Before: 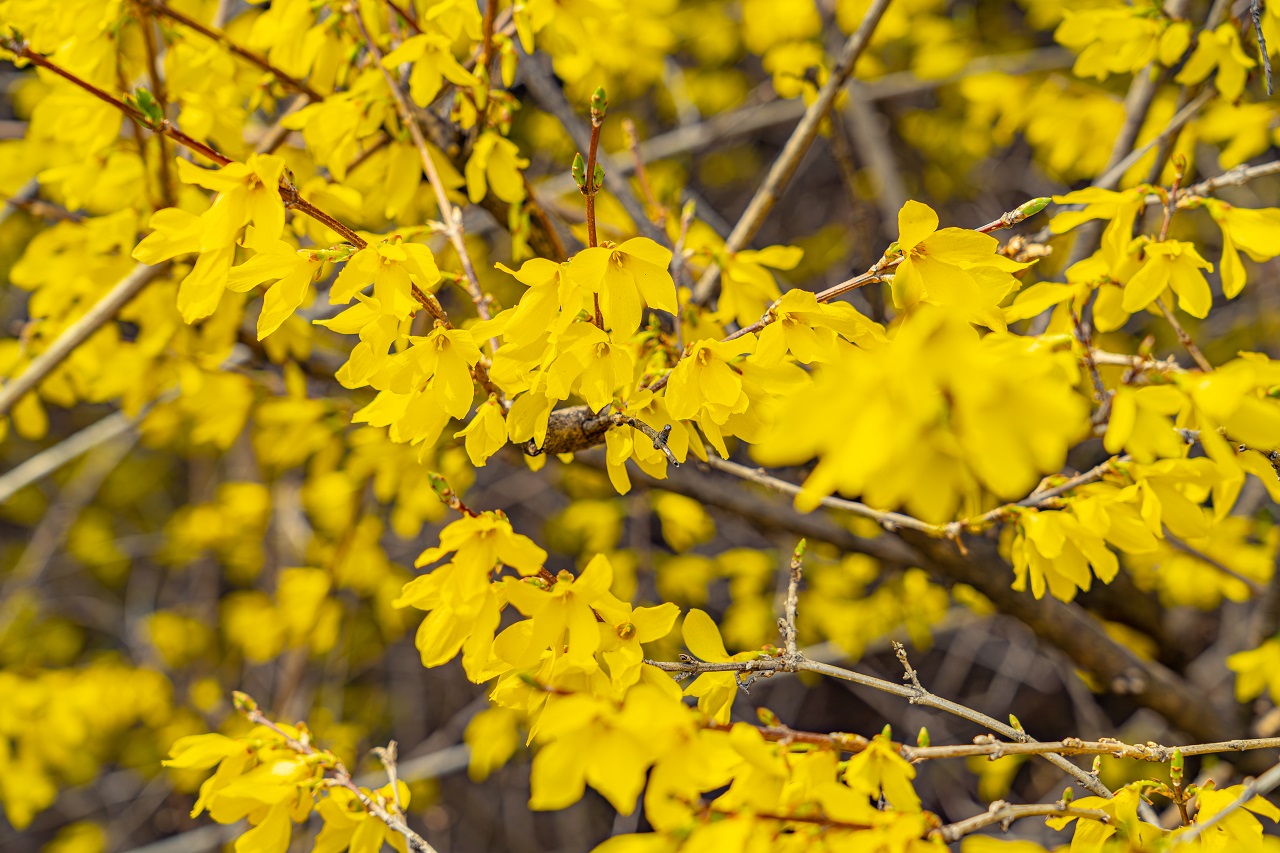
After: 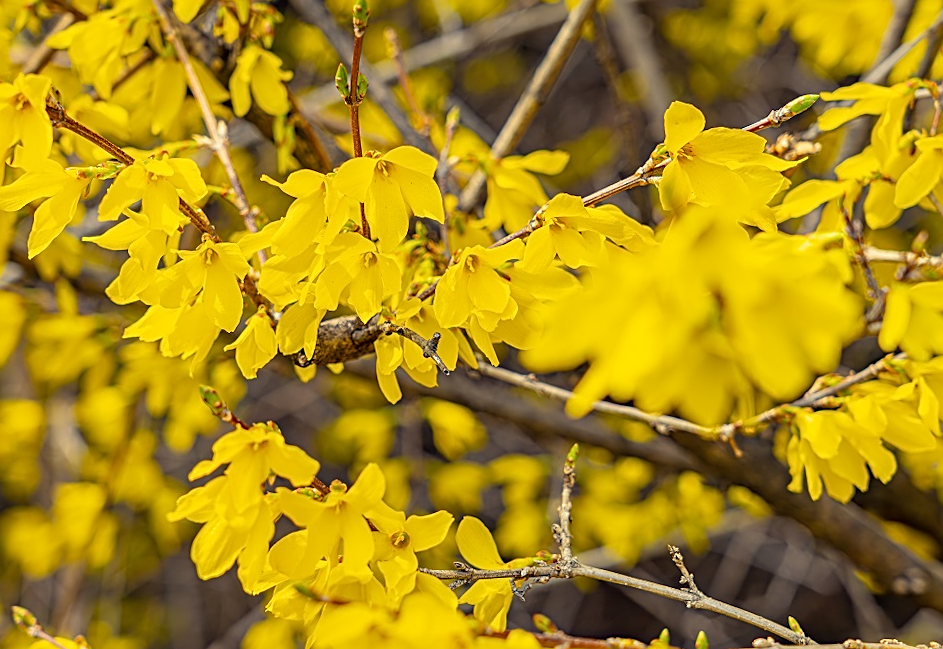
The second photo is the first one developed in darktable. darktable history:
sharpen: on, module defaults
crop: left 16.768%, top 8.653%, right 8.362%, bottom 12.485%
rotate and perspective: rotation -1.32°, lens shift (horizontal) -0.031, crop left 0.015, crop right 0.985, crop top 0.047, crop bottom 0.982
